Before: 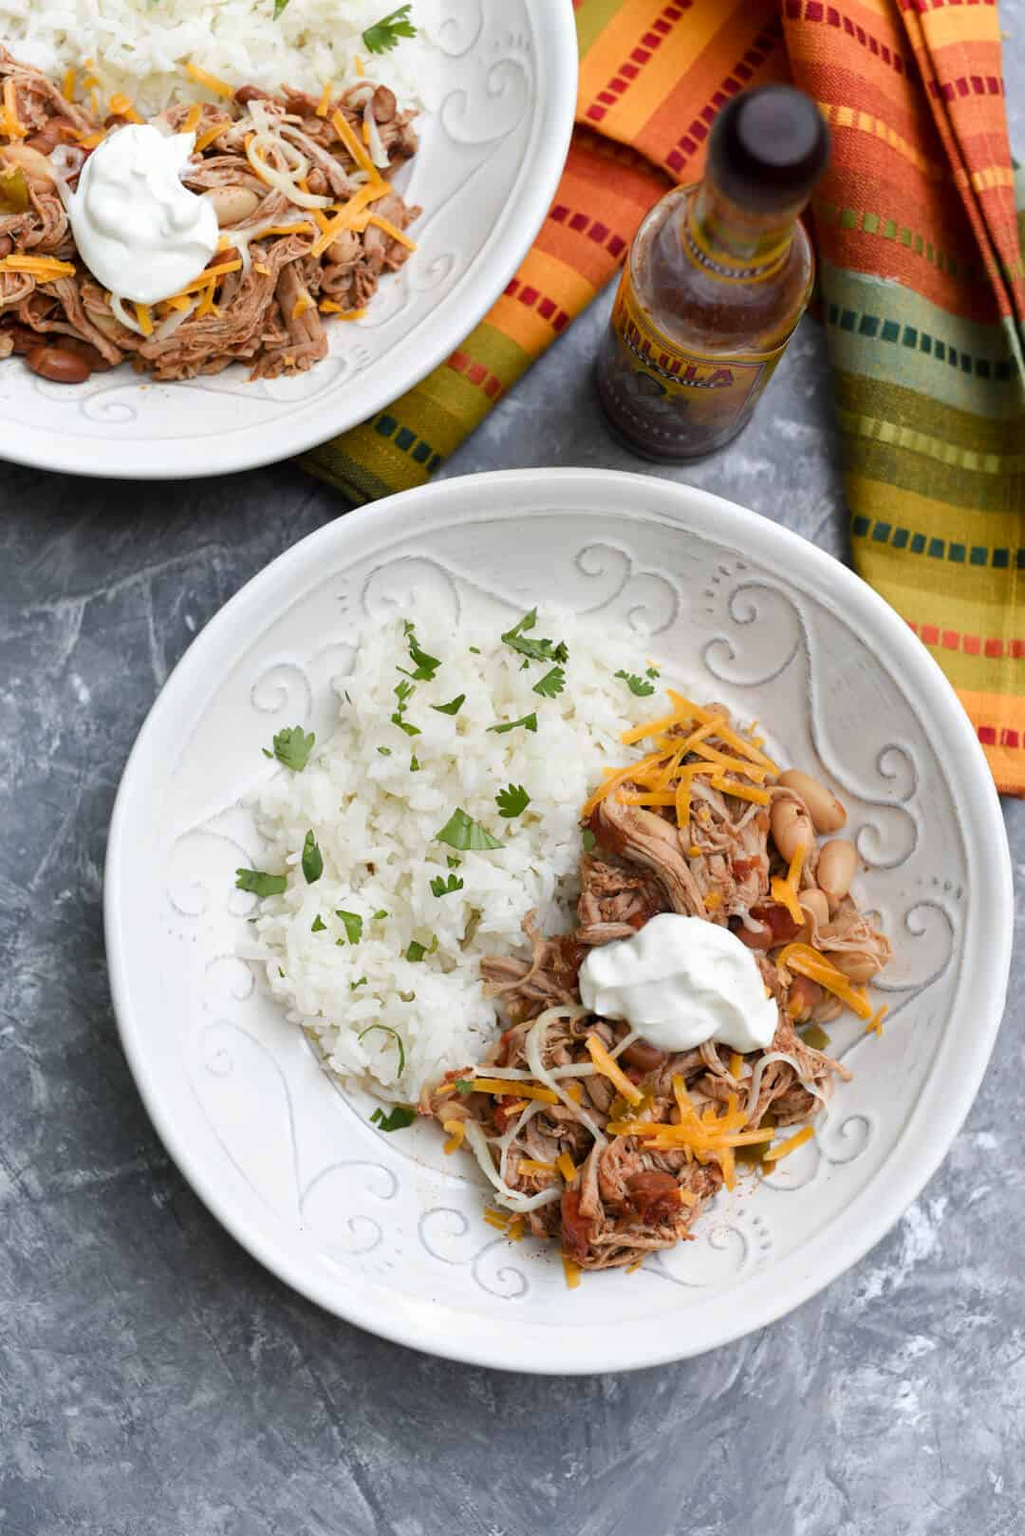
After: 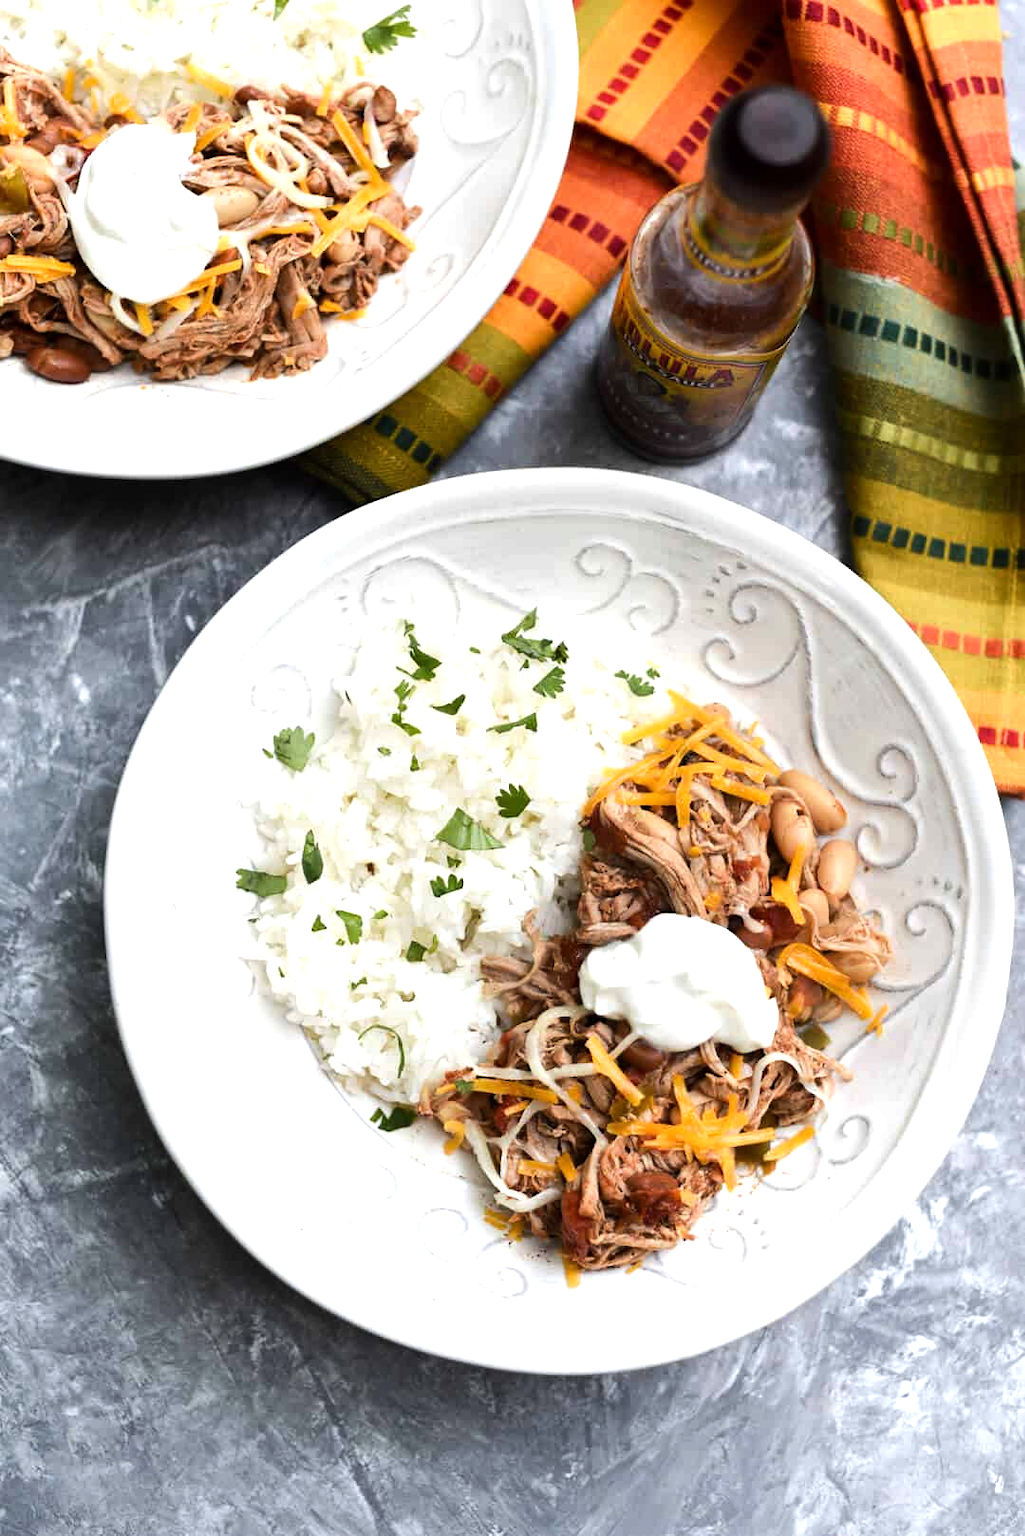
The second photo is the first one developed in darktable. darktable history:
tone equalizer: -8 EV -0.78 EV, -7 EV -0.708 EV, -6 EV -0.611 EV, -5 EV -0.409 EV, -3 EV 0.387 EV, -2 EV 0.6 EV, -1 EV 0.676 EV, +0 EV 0.768 EV, edges refinement/feathering 500, mask exposure compensation -1.57 EV, preserve details no
